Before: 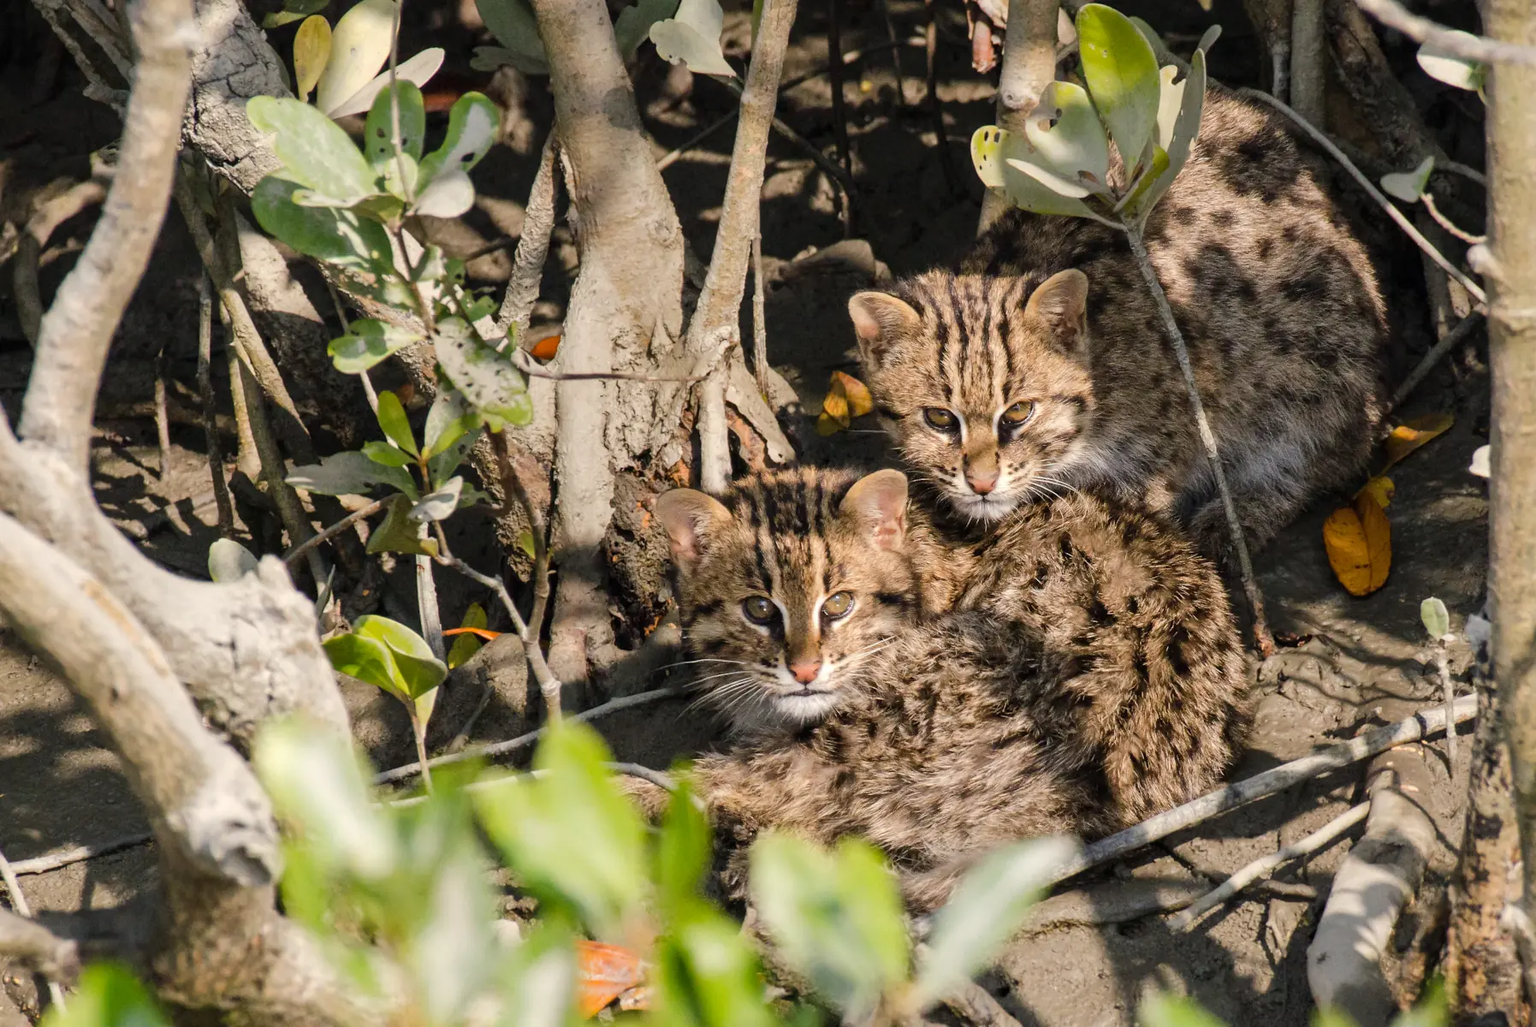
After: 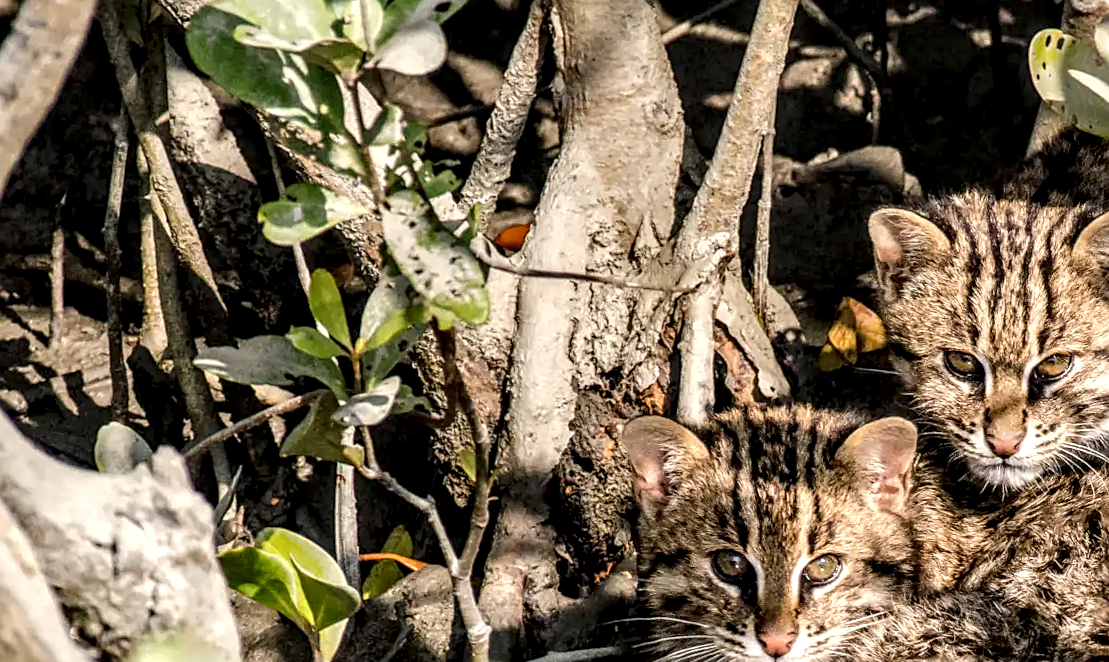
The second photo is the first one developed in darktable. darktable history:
sharpen: amount 0.484
crop and rotate: angle -5.58°, left 2.247%, top 6.833%, right 27.276%, bottom 30.179%
local contrast: highlights 20%, detail 197%
